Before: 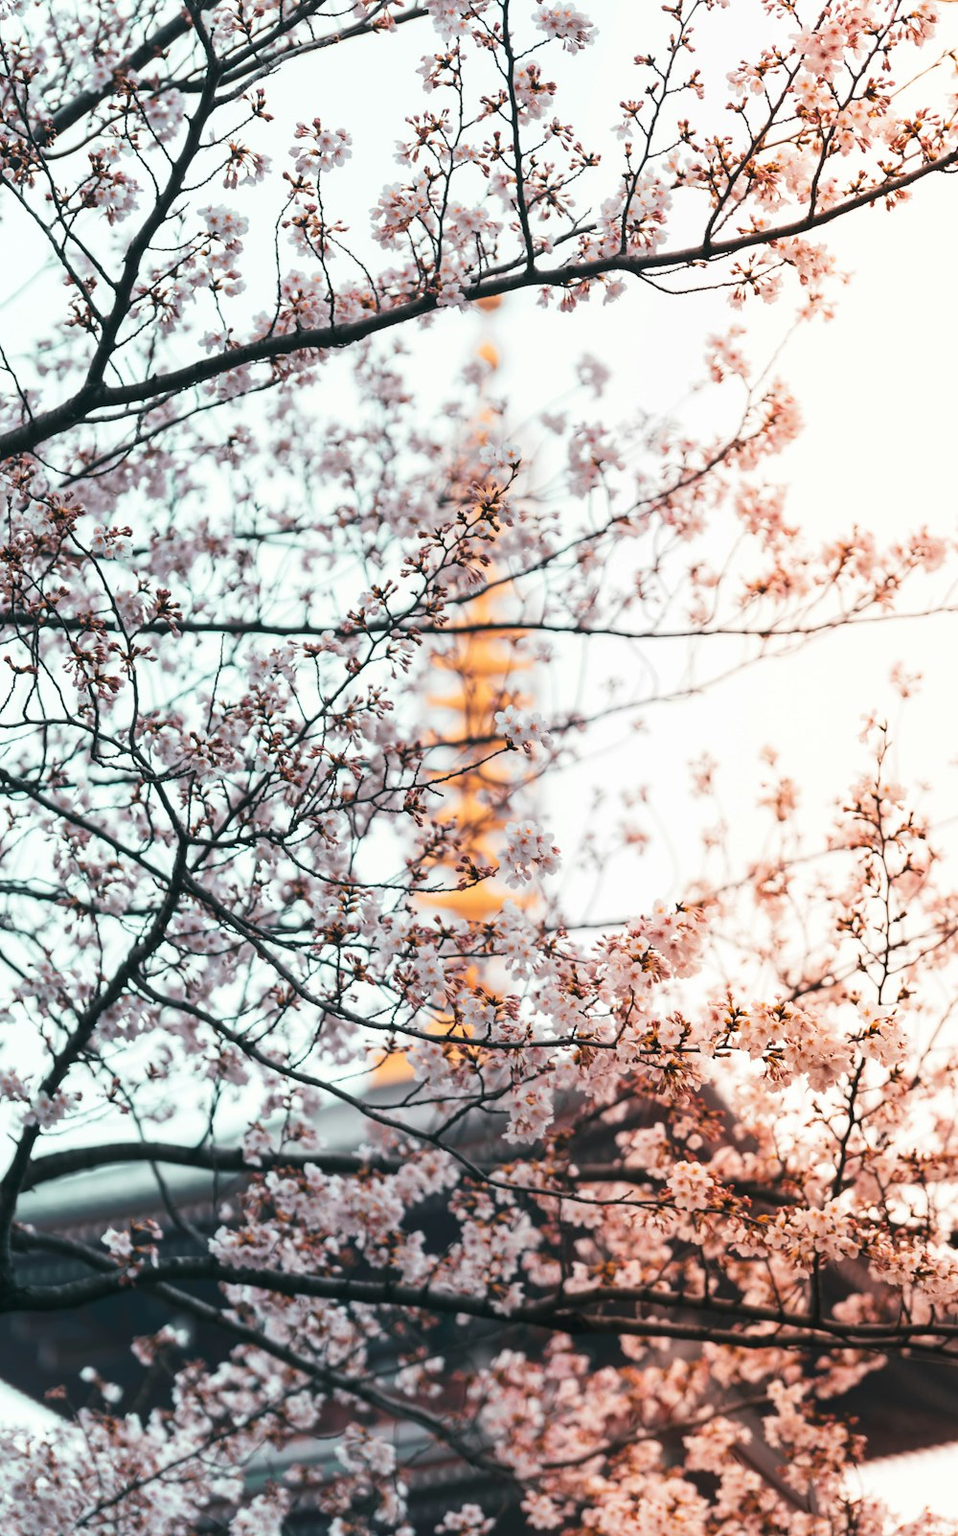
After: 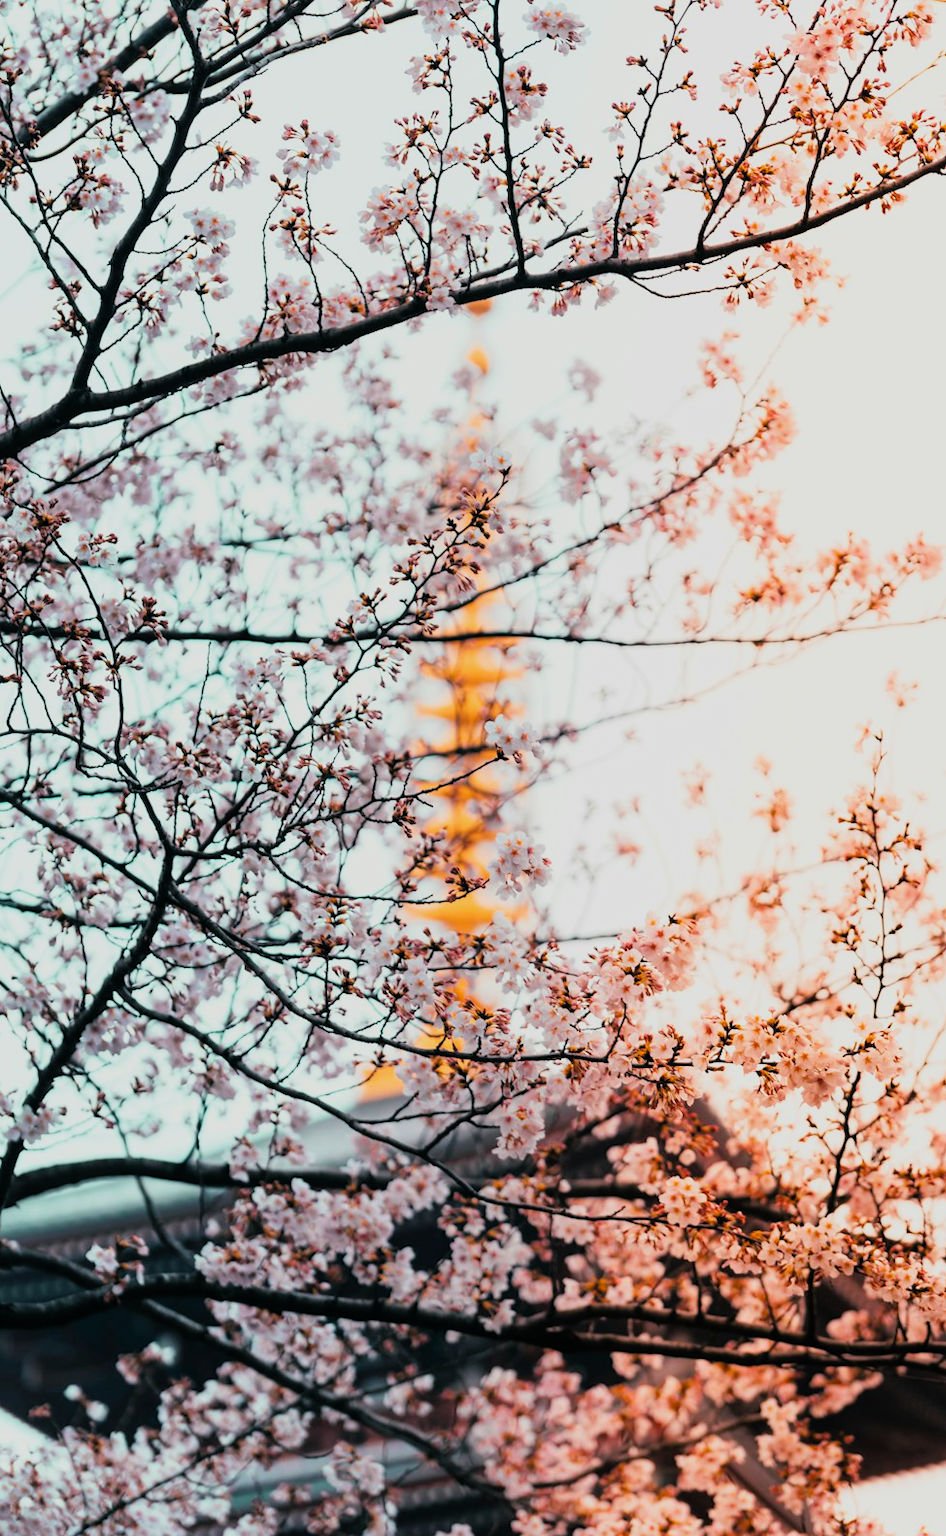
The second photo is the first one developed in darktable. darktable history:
color balance rgb: perceptual saturation grading › global saturation 30%, global vibrance 20%
crop and rotate: left 1.774%, right 0.633%, bottom 1.28%
filmic rgb: black relative exposure -7.75 EV, white relative exposure 4.4 EV, threshold 3 EV, hardness 3.76, latitude 50%, contrast 1.1, color science v5 (2021), contrast in shadows safe, contrast in highlights safe, enable highlight reconstruction true
